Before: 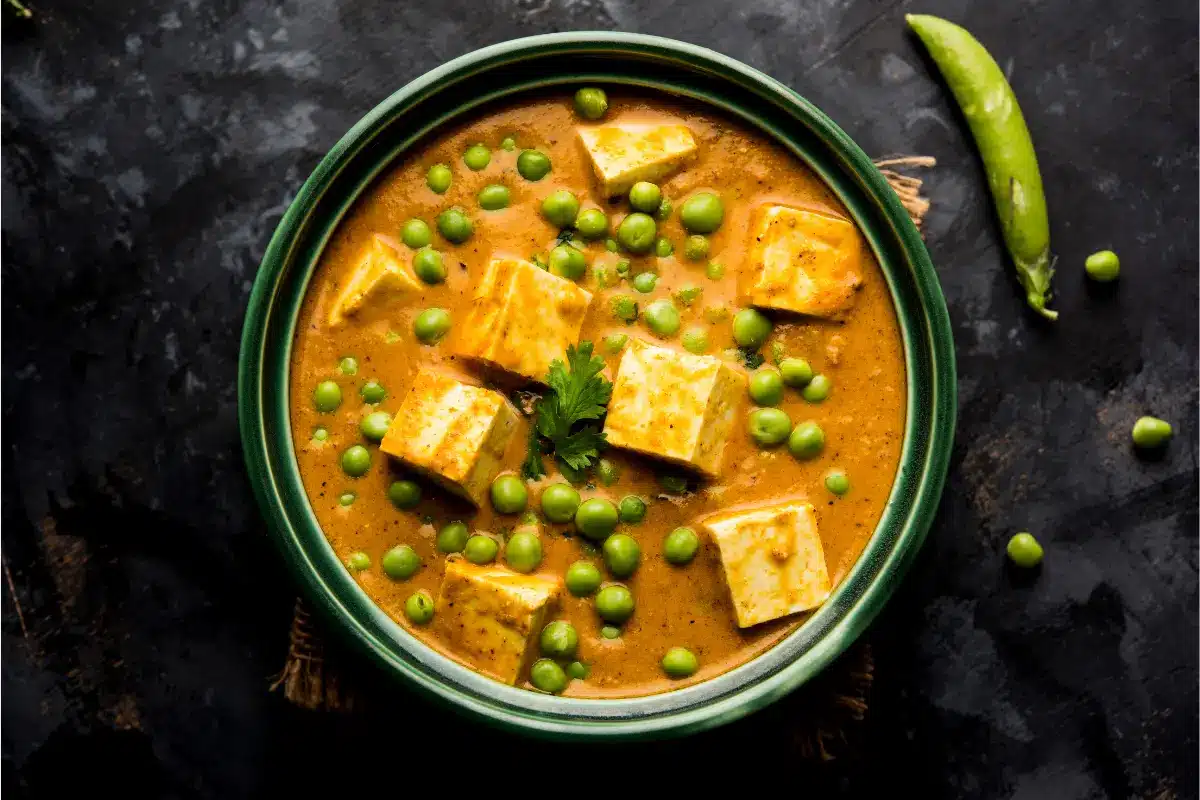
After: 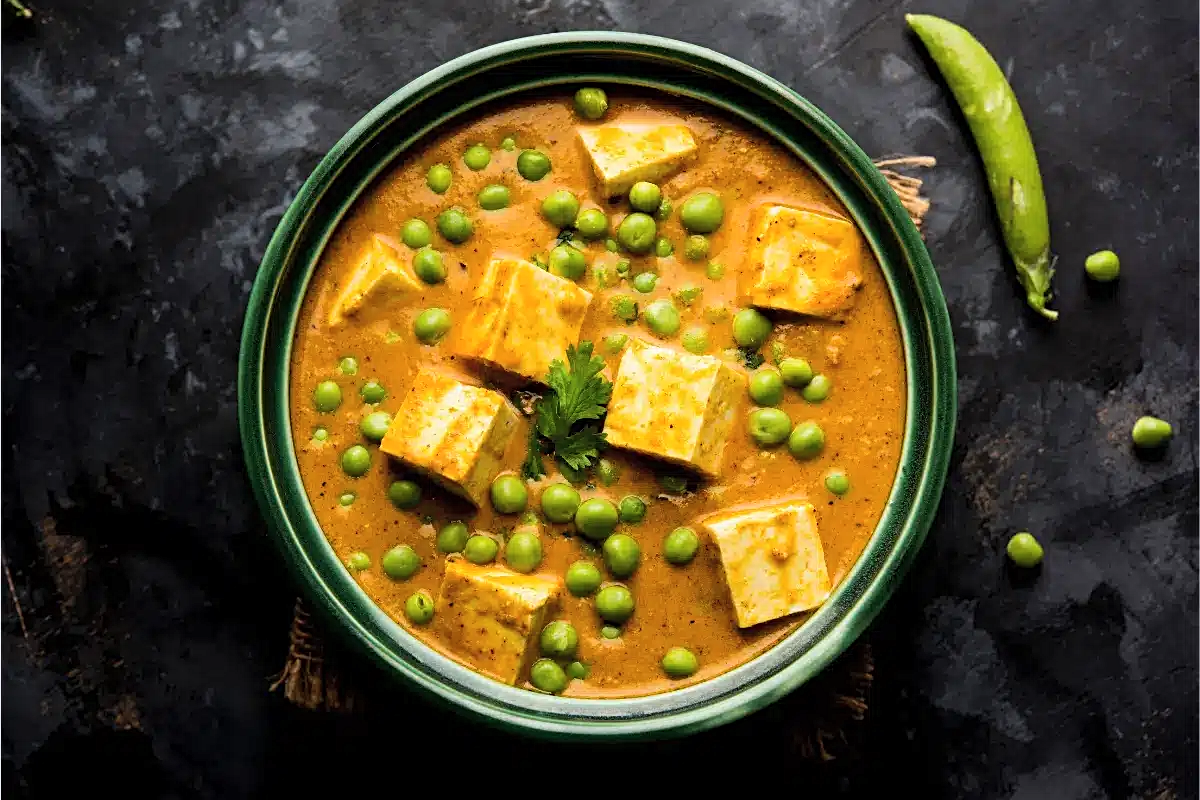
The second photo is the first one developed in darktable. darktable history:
sharpen: radius 2.167, amount 0.381, threshold 0
contrast brightness saturation: contrast 0.05, brightness 0.06, saturation 0.01
white balance: red 0.988, blue 1.017
